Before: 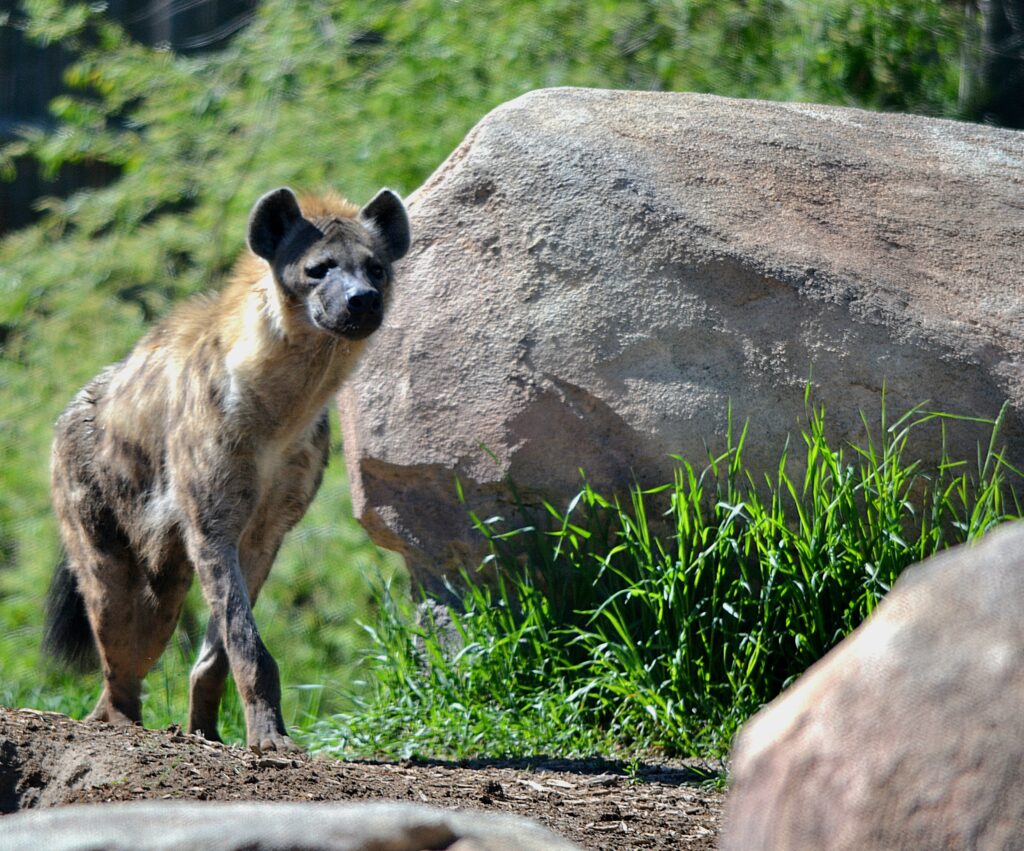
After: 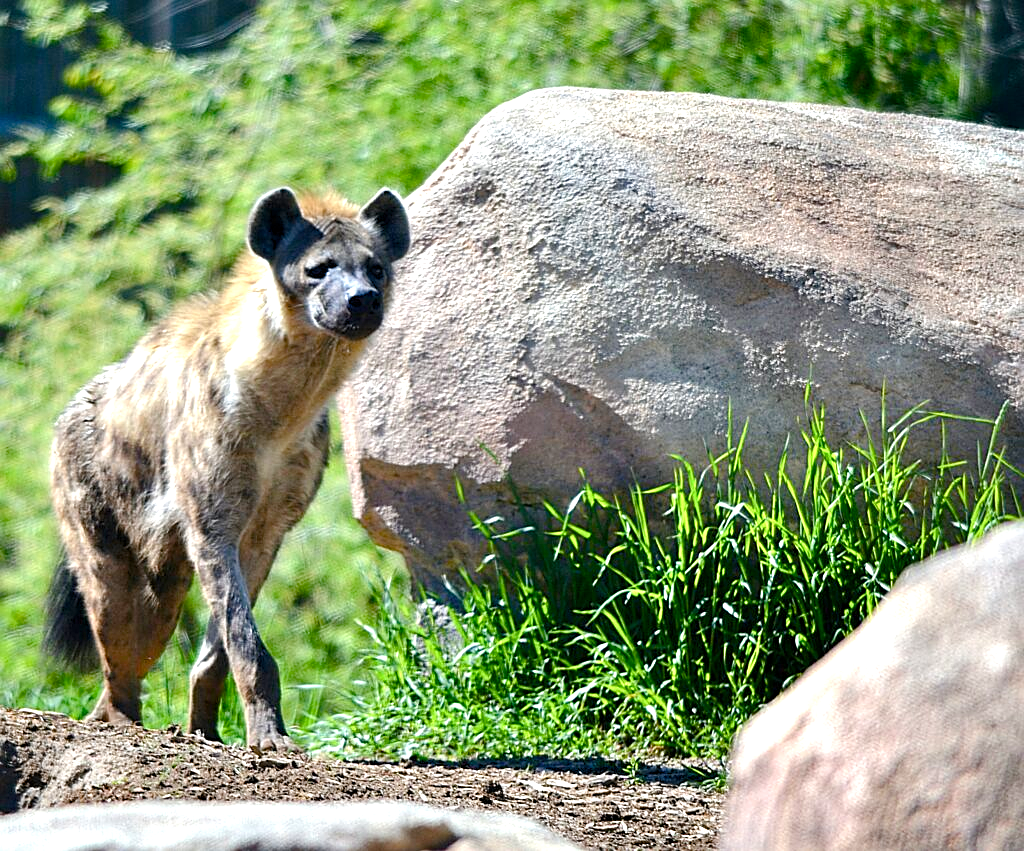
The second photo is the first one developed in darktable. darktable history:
exposure: exposure 0.781 EV, compensate highlight preservation false
color balance rgb: perceptual saturation grading › global saturation 20%, perceptual saturation grading › highlights -25%, perceptual saturation grading › shadows 50%
sharpen: on, module defaults
